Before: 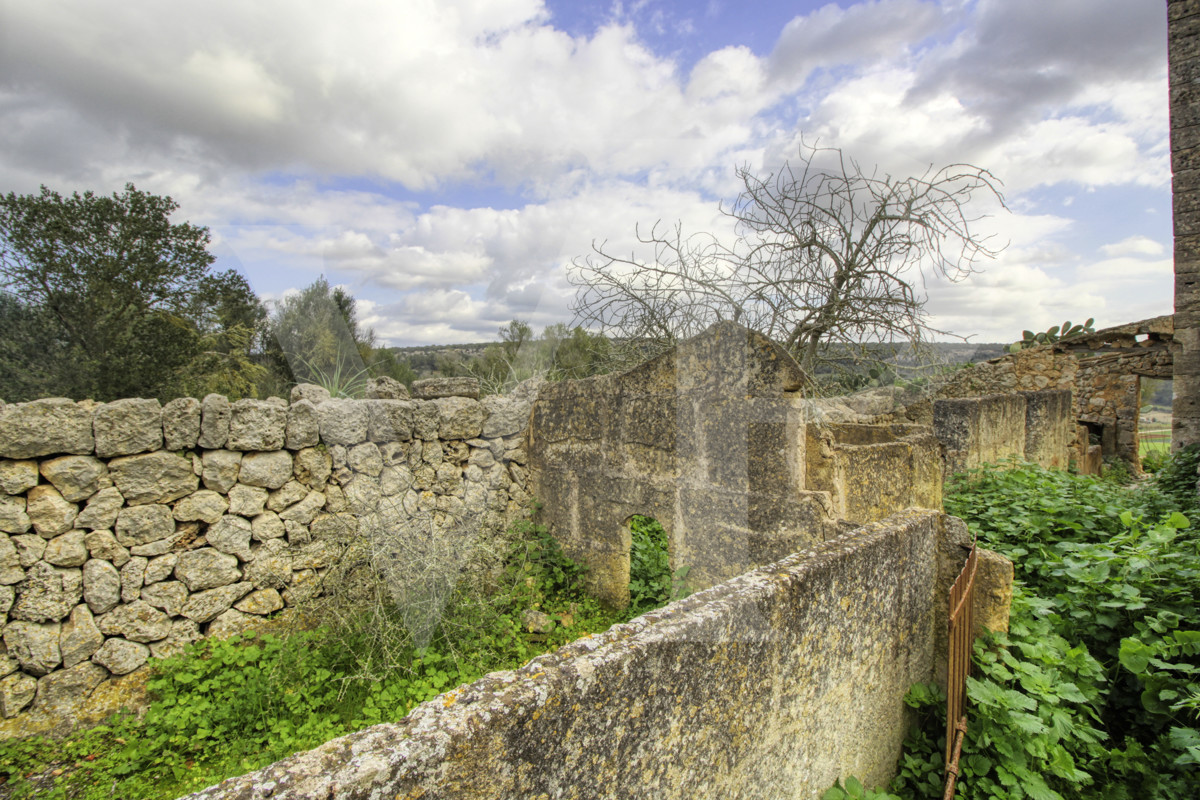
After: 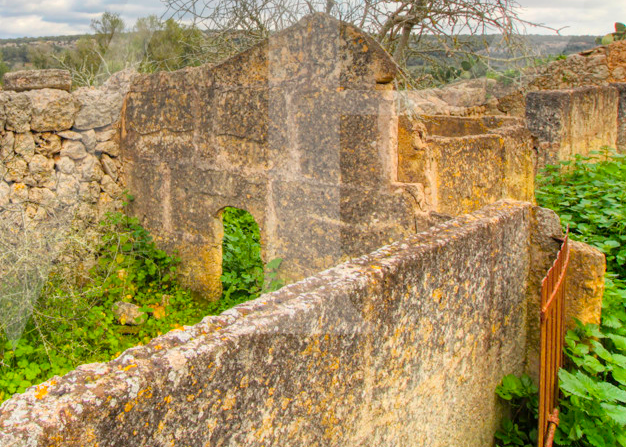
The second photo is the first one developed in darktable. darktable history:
color balance rgb: perceptual saturation grading › global saturation 19.994%
crop: left 34.041%, top 38.582%, right 13.765%, bottom 5.438%
